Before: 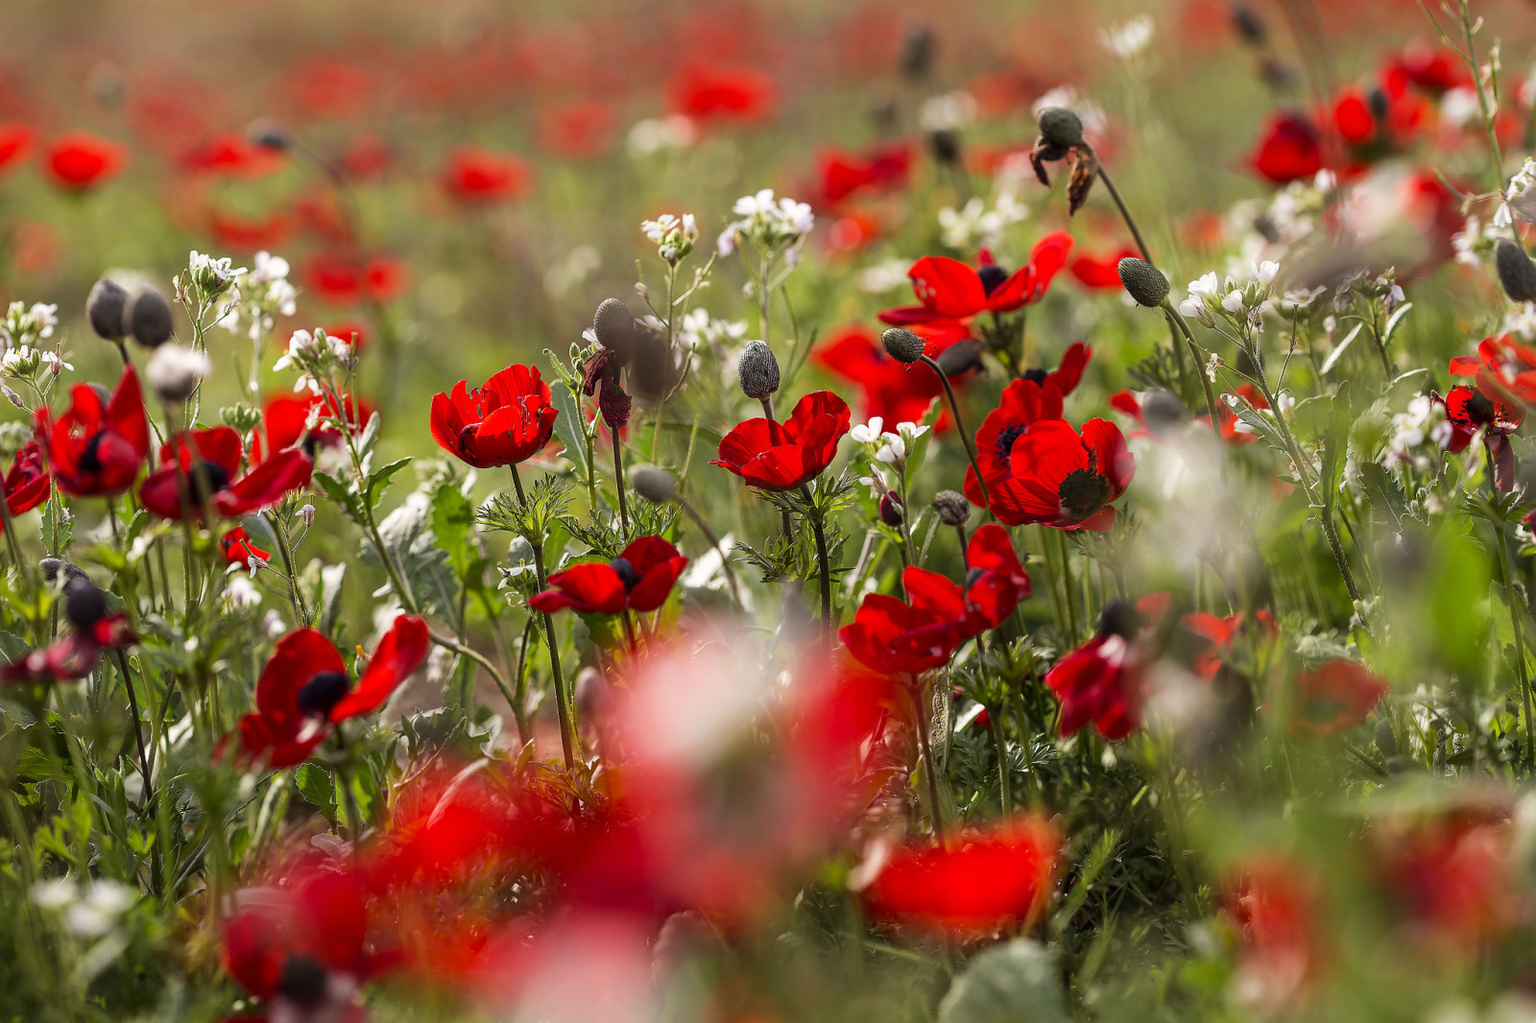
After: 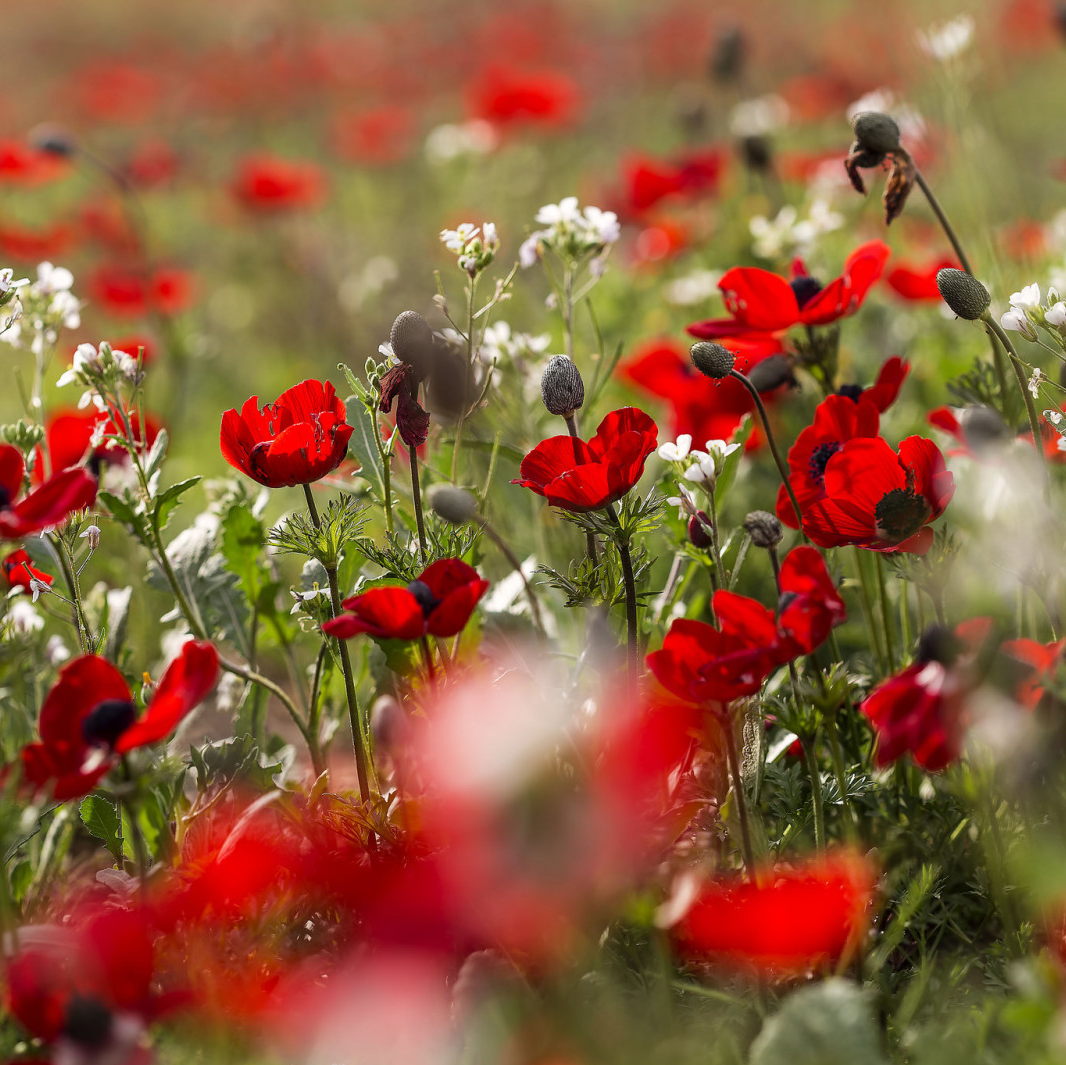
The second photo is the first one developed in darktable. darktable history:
crop and rotate: left 14.303%, right 19.031%
